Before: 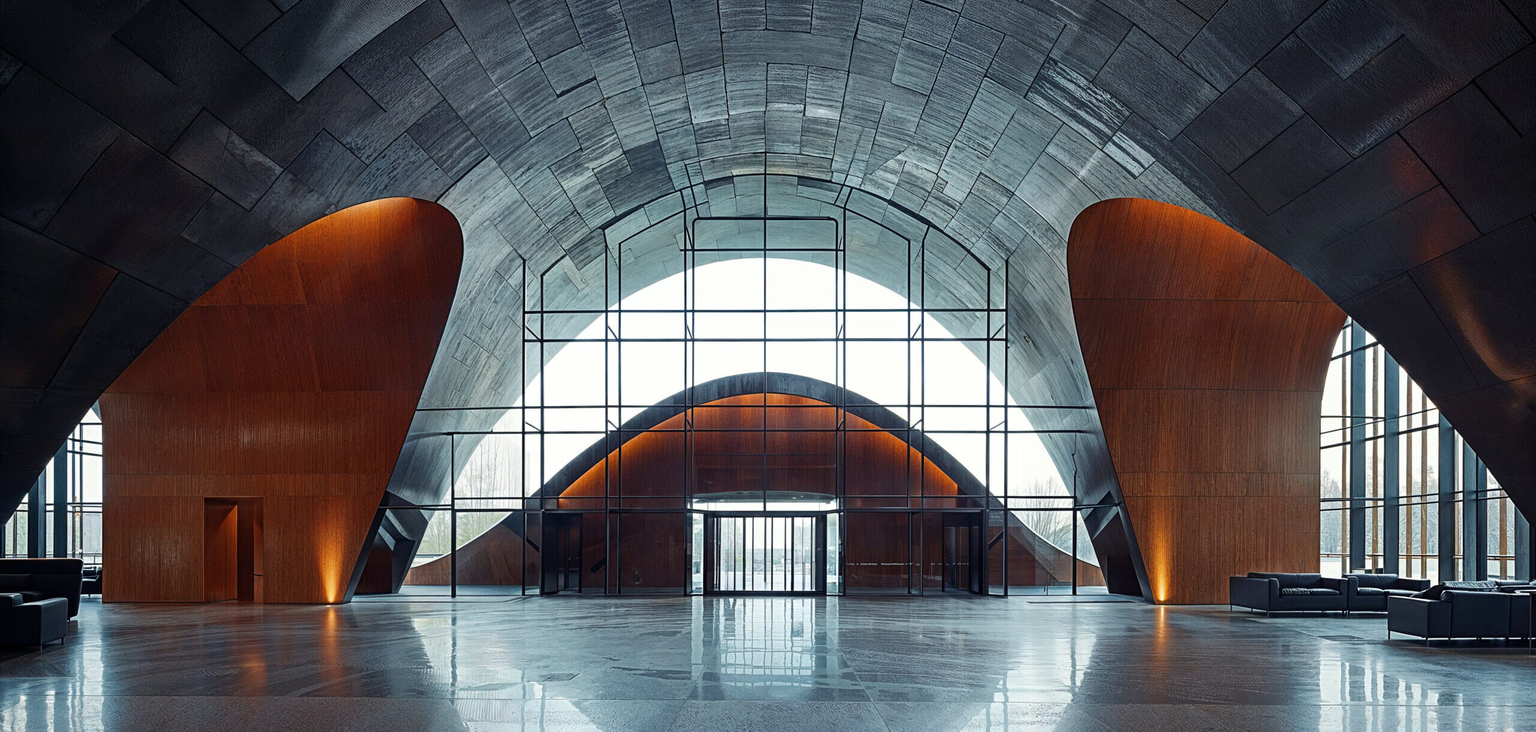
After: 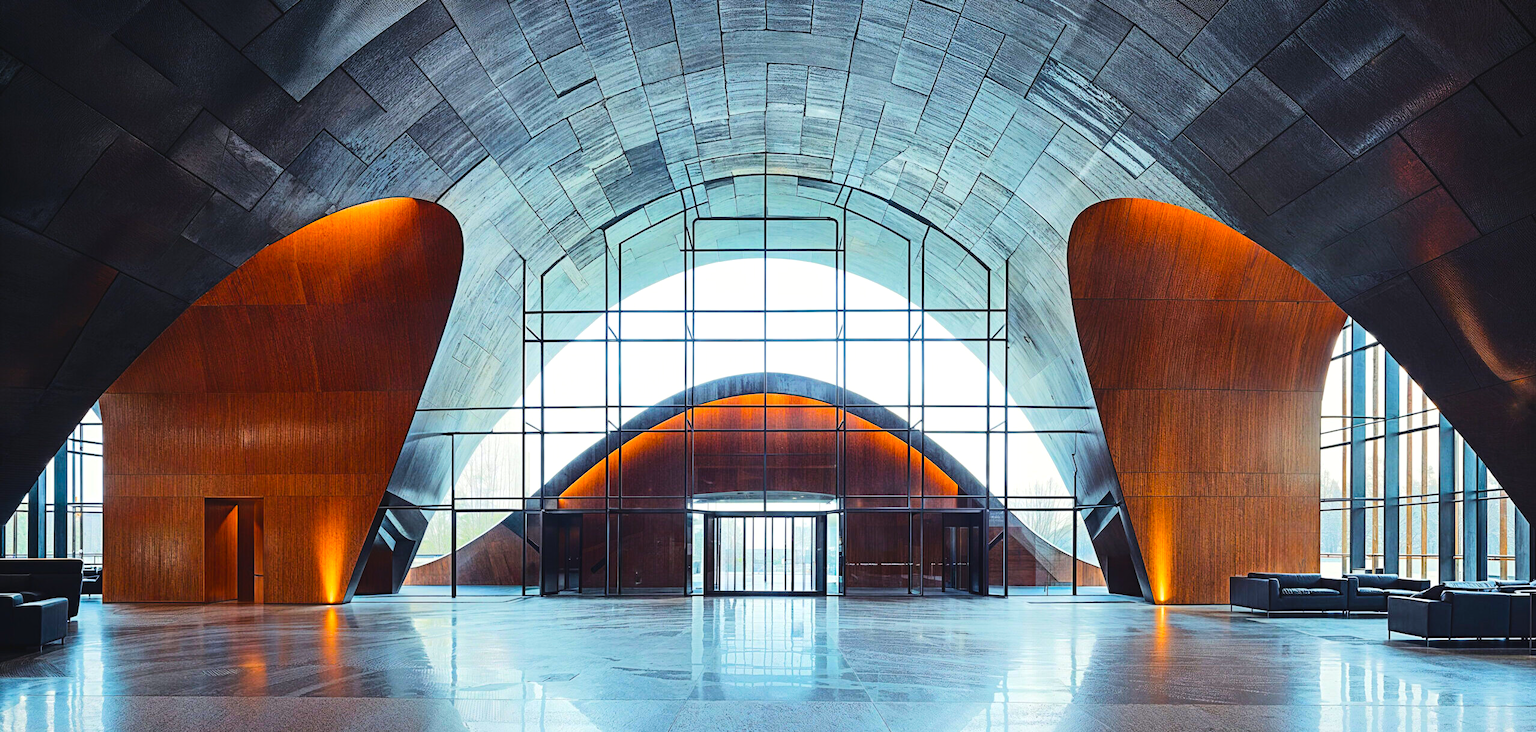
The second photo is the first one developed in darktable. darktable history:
tone equalizer: -7 EV 0.144 EV, -6 EV 0.583 EV, -5 EV 1.18 EV, -4 EV 1.3 EV, -3 EV 1.18 EV, -2 EV 0.6 EV, -1 EV 0.155 EV, edges refinement/feathering 500, mask exposure compensation -1.57 EV, preserve details no
color balance rgb: power › hue 210.81°, global offset › luminance 0.472%, linear chroma grading › global chroma 22.75%, perceptual saturation grading › global saturation 18.347%
